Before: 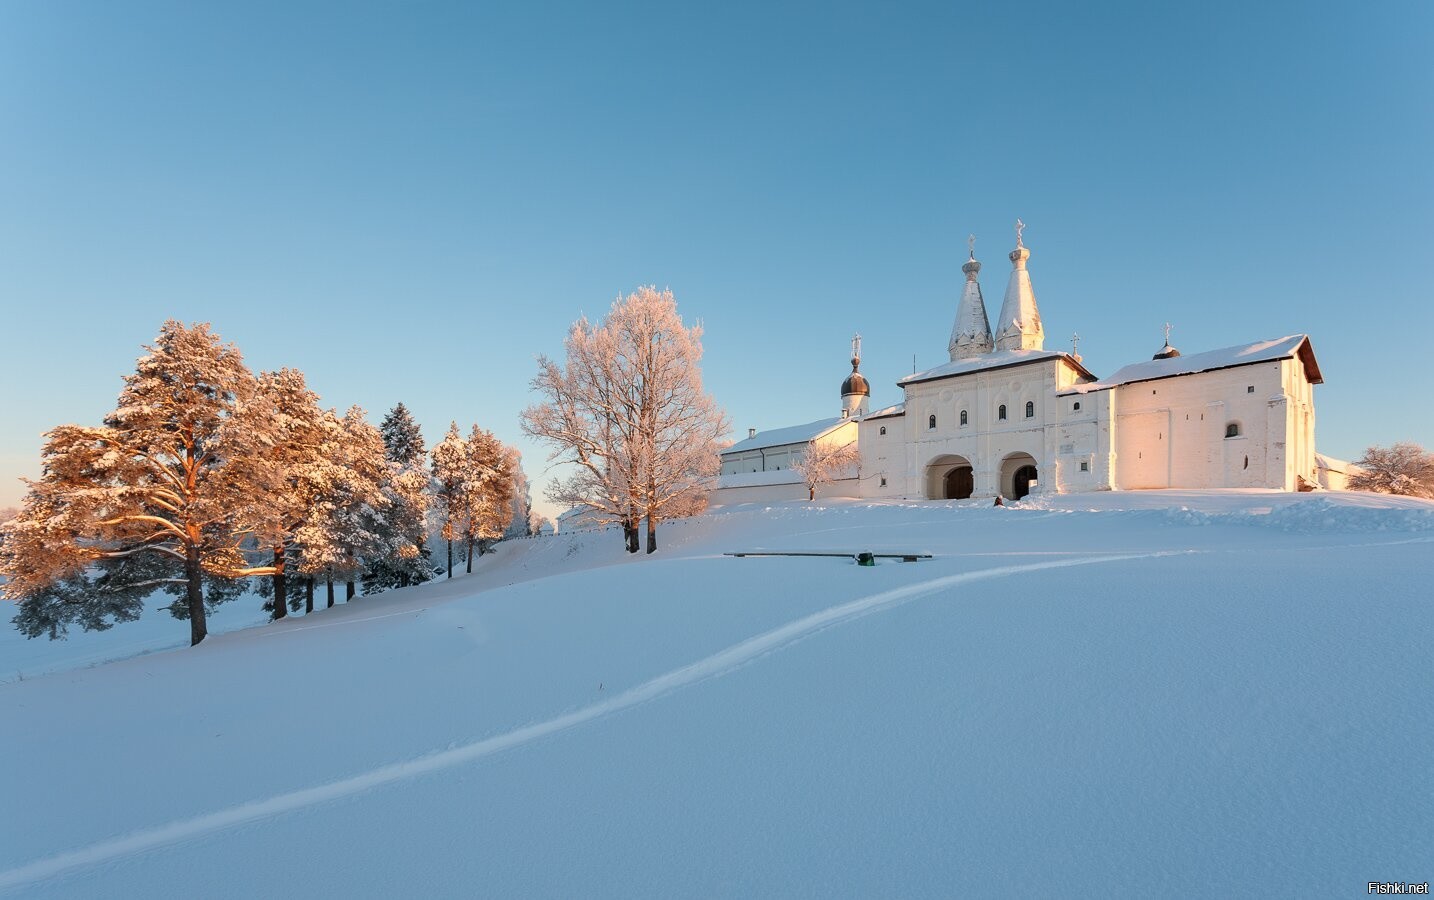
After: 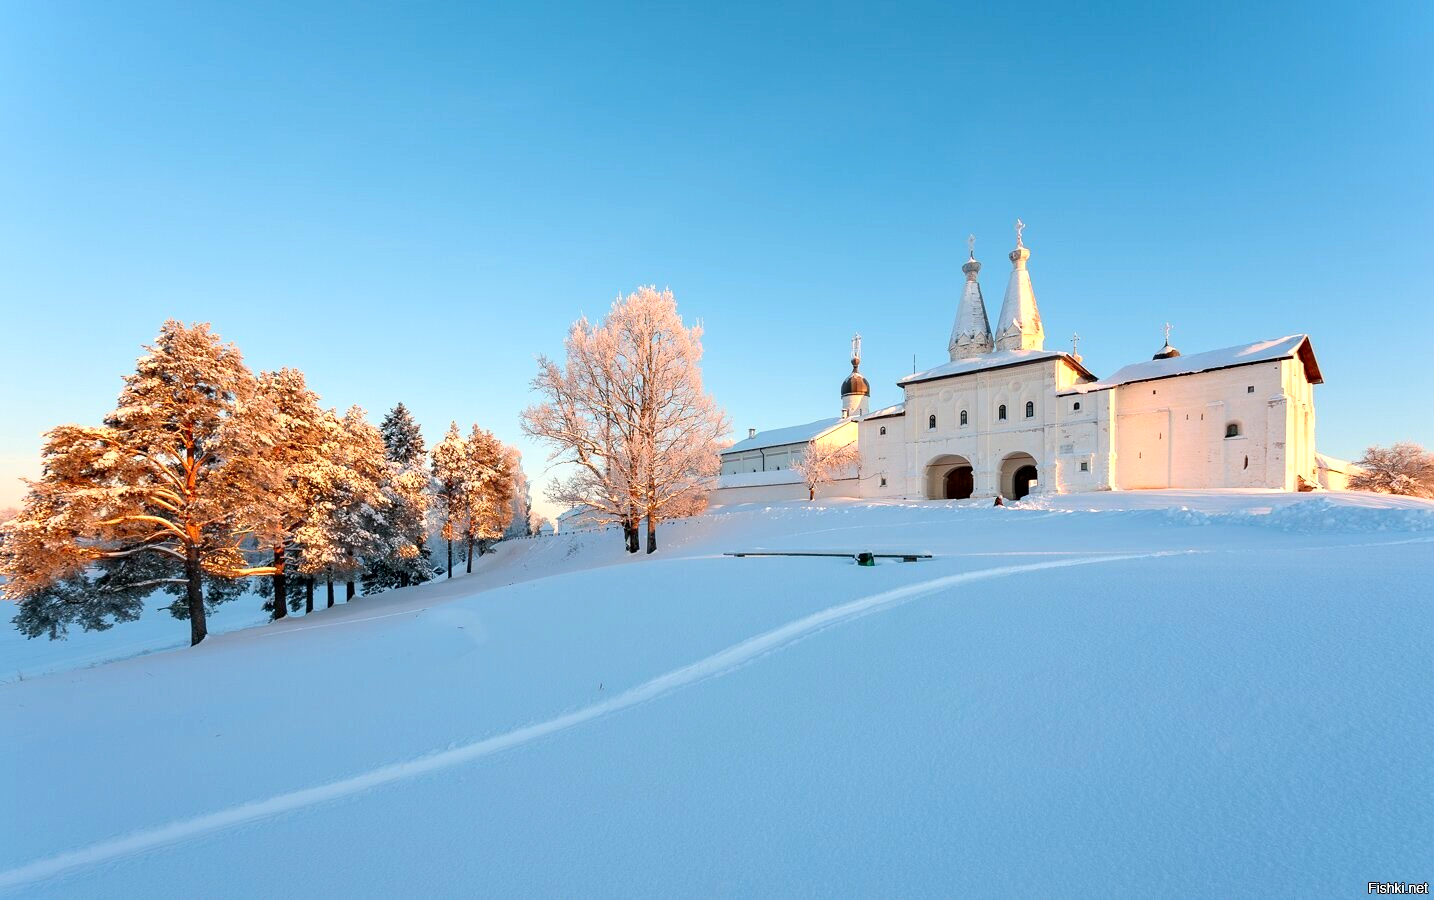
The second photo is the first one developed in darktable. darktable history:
exposure: black level correction 0.006, compensate highlight preservation false
tone equalizer: -8 EV -0.434 EV, -7 EV -0.403 EV, -6 EV -0.344 EV, -5 EV -0.2 EV, -3 EV 0.191 EV, -2 EV 0.323 EV, -1 EV 0.394 EV, +0 EV 0.394 EV
contrast brightness saturation: contrast 0.083, saturation 0.204
